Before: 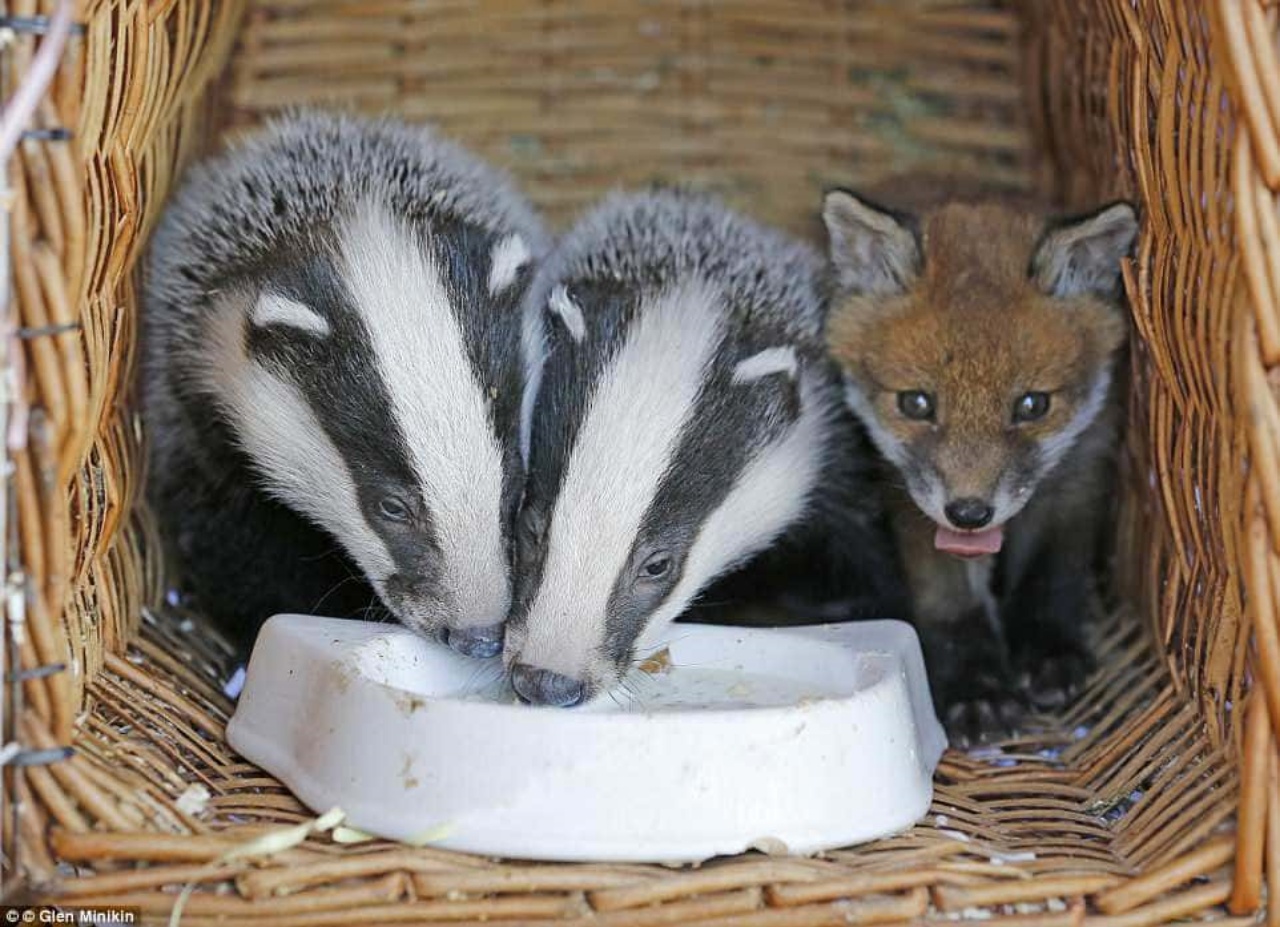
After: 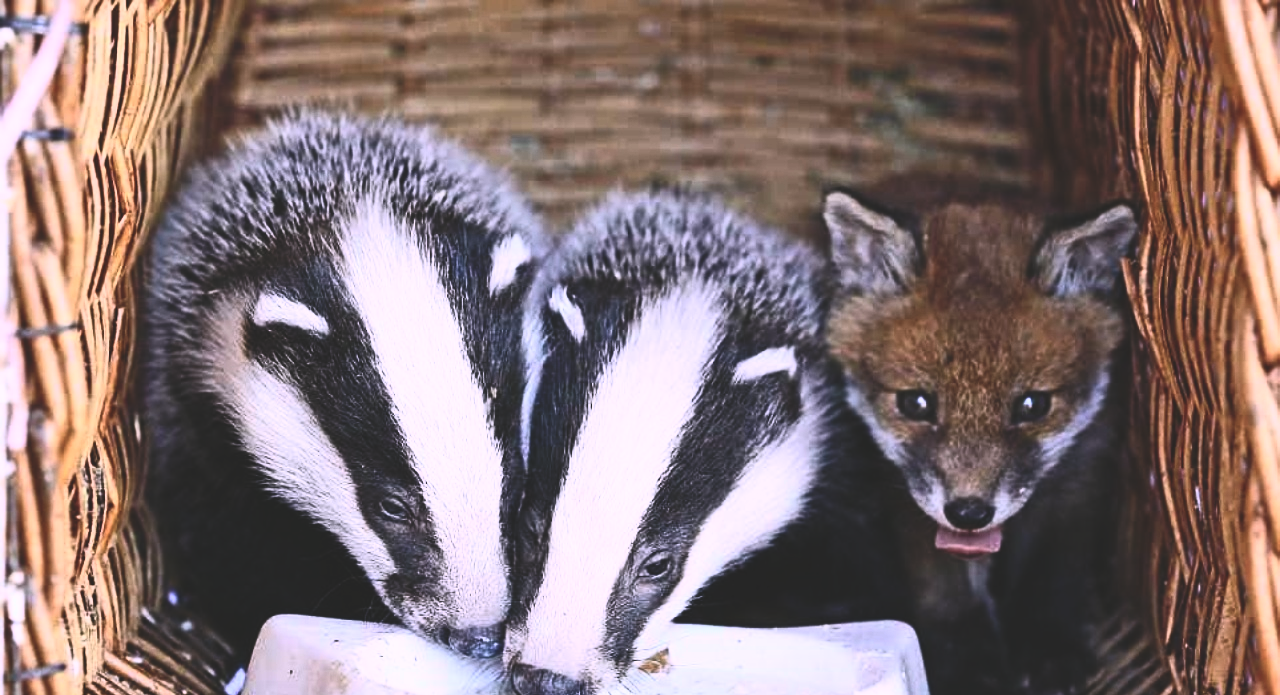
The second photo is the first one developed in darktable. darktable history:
white balance: red 1.066, blue 1.119
contrast brightness saturation: contrast 0.62, brightness 0.34, saturation 0.14
crop: bottom 24.988%
rgb curve: curves: ch0 [(0, 0.186) (0.314, 0.284) (0.775, 0.708) (1, 1)], compensate middle gray true, preserve colors none
